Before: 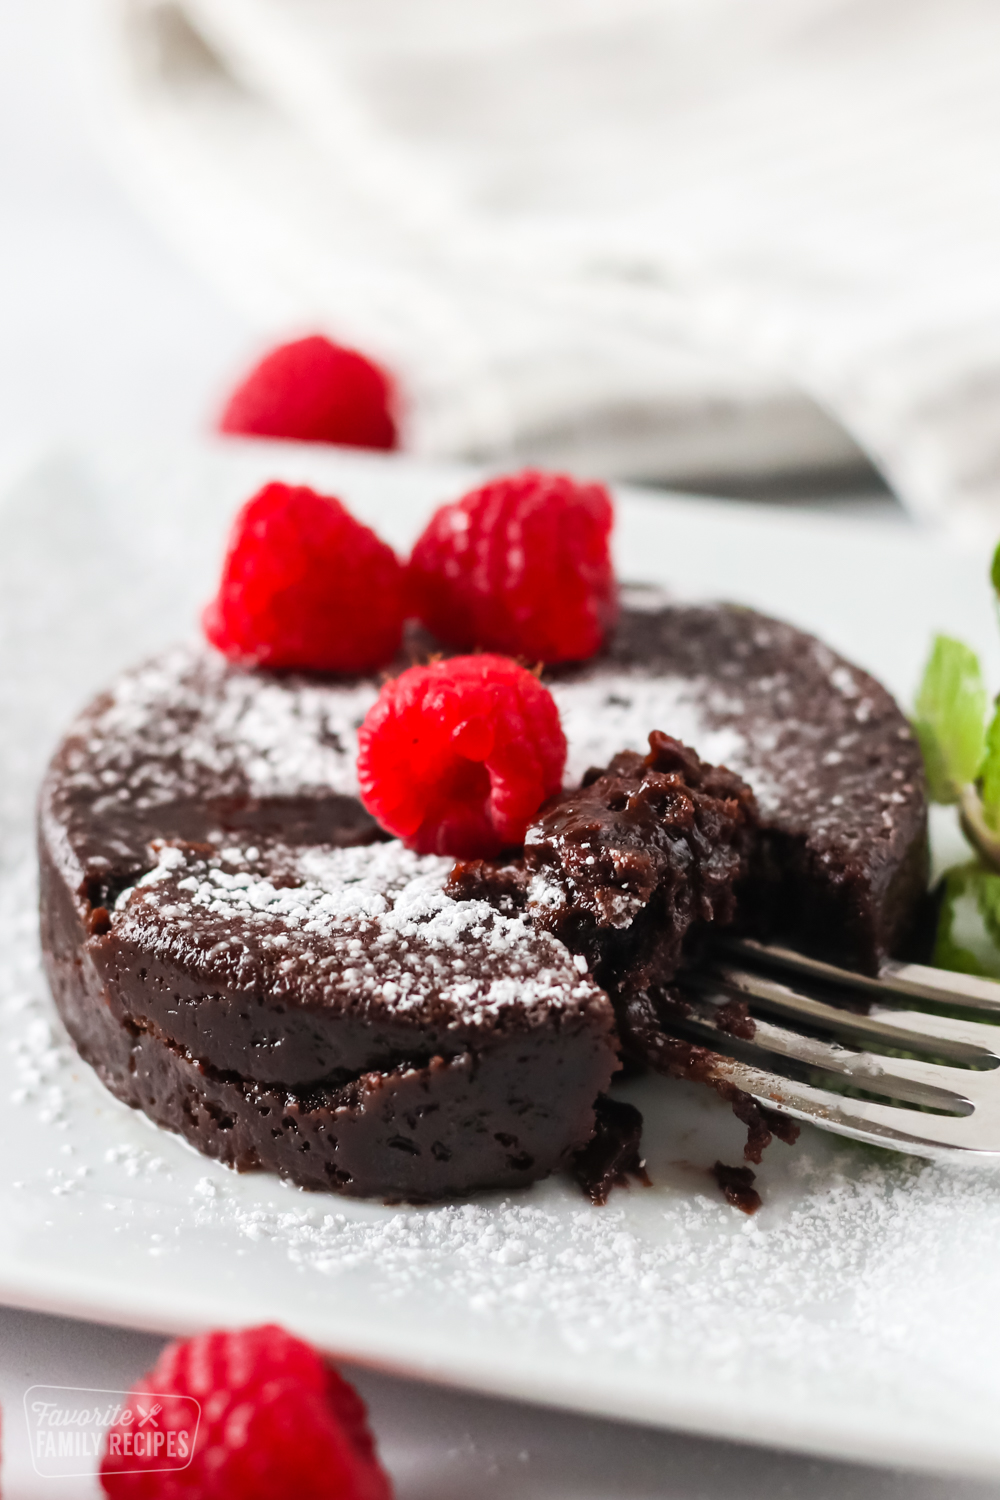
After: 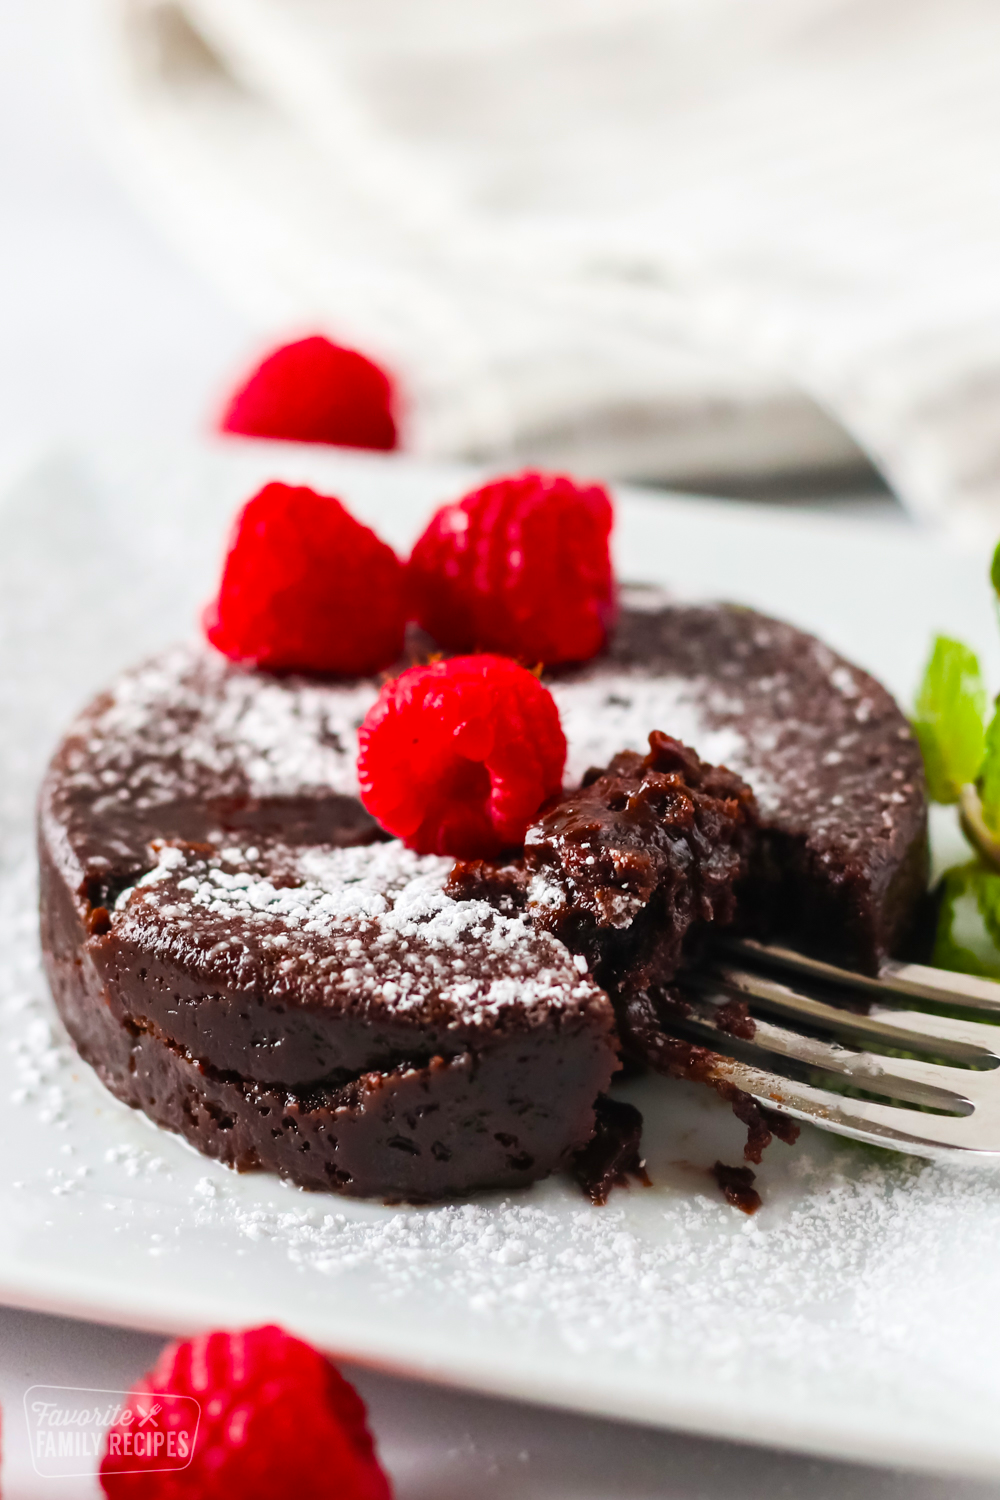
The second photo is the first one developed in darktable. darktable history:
color balance rgb: shadows lift › hue 85.15°, perceptual saturation grading › global saturation 33.311%, global vibrance 20%
